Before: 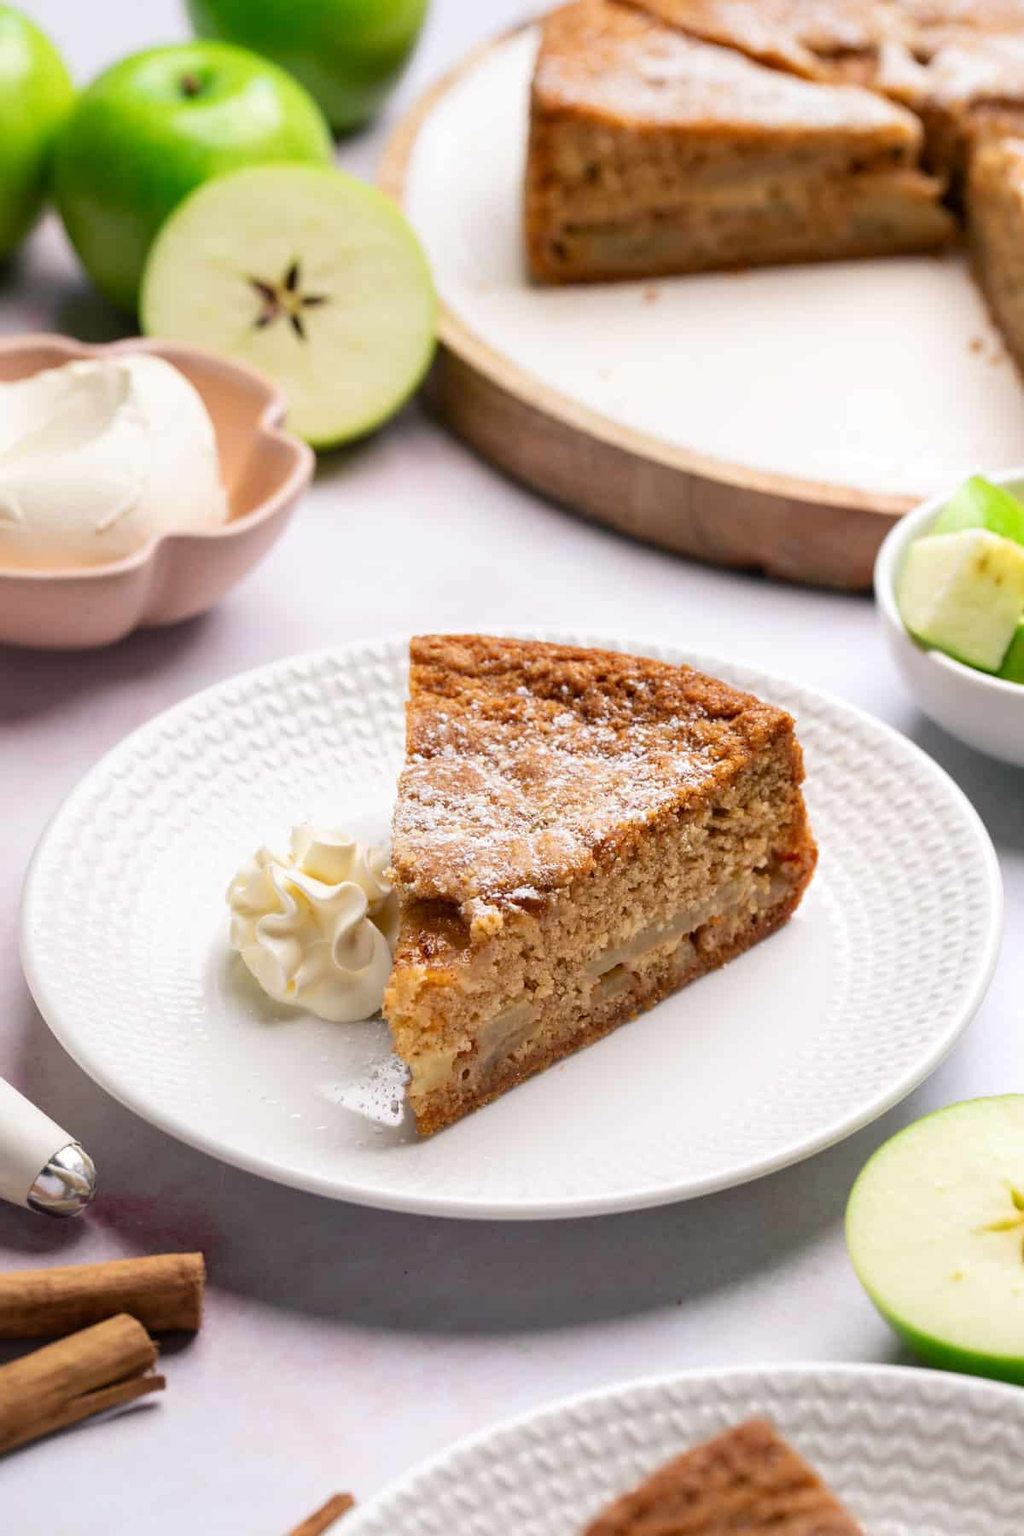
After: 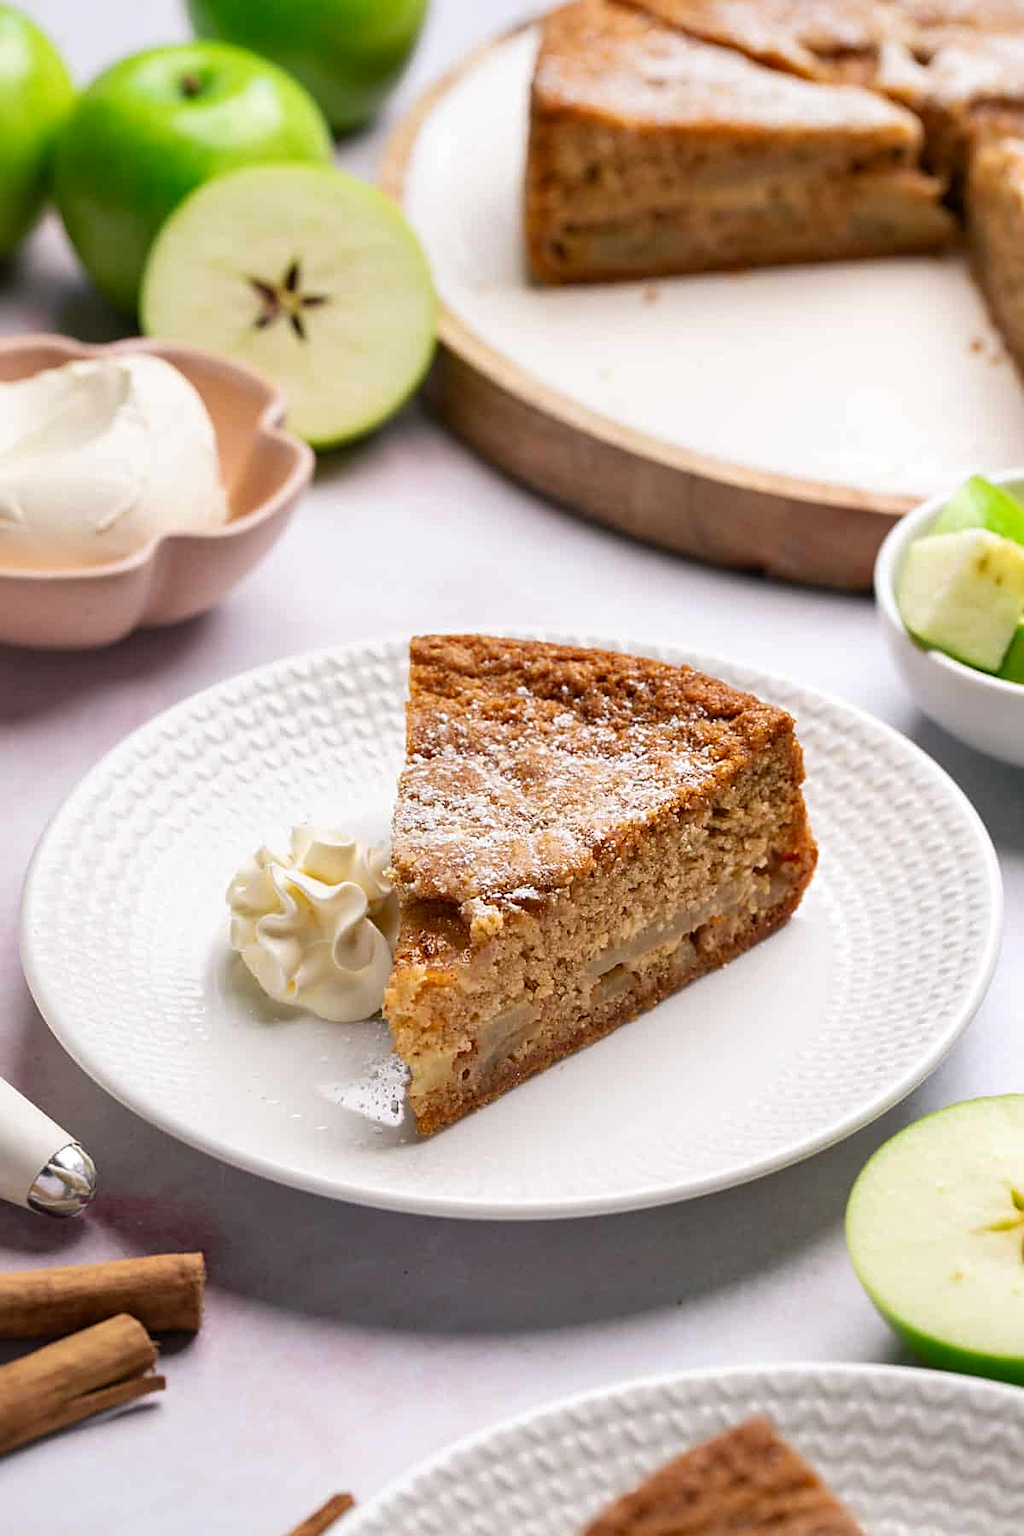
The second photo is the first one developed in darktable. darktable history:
sharpen: on, module defaults
shadows and highlights: shadows 31.77, highlights -32.56, soften with gaussian
